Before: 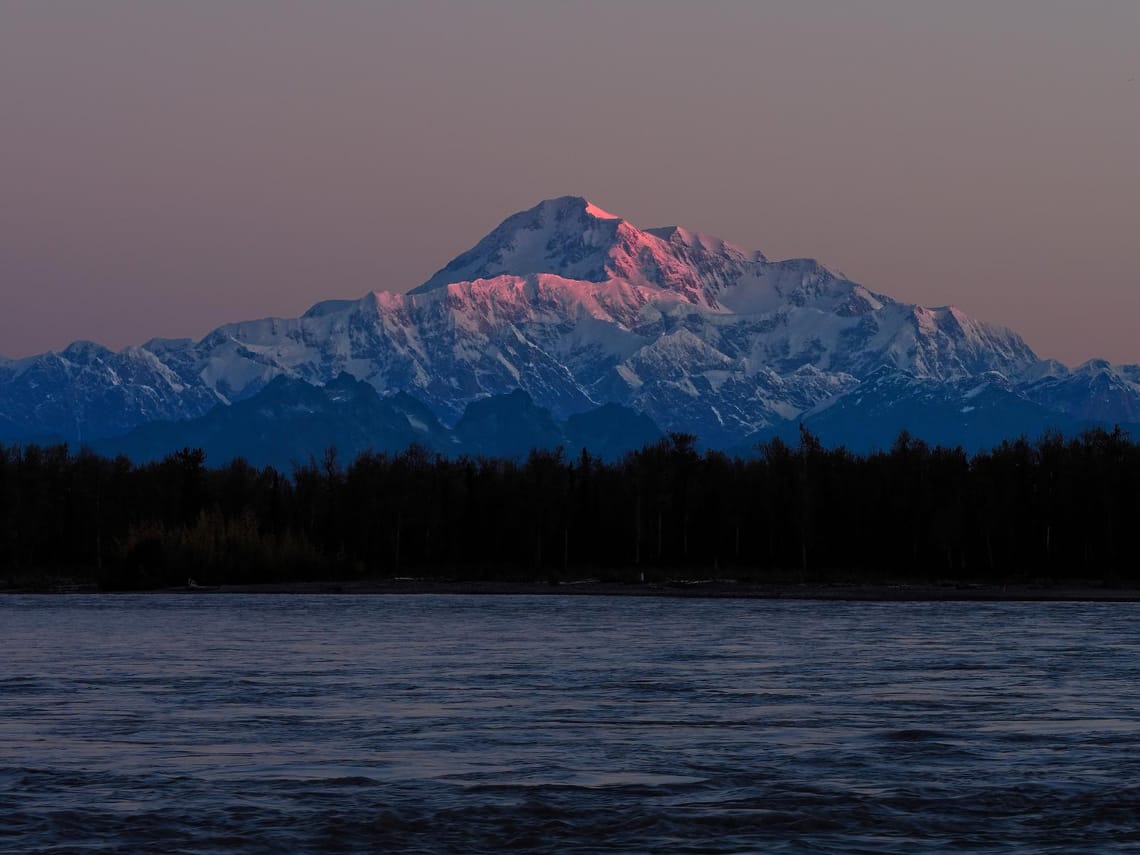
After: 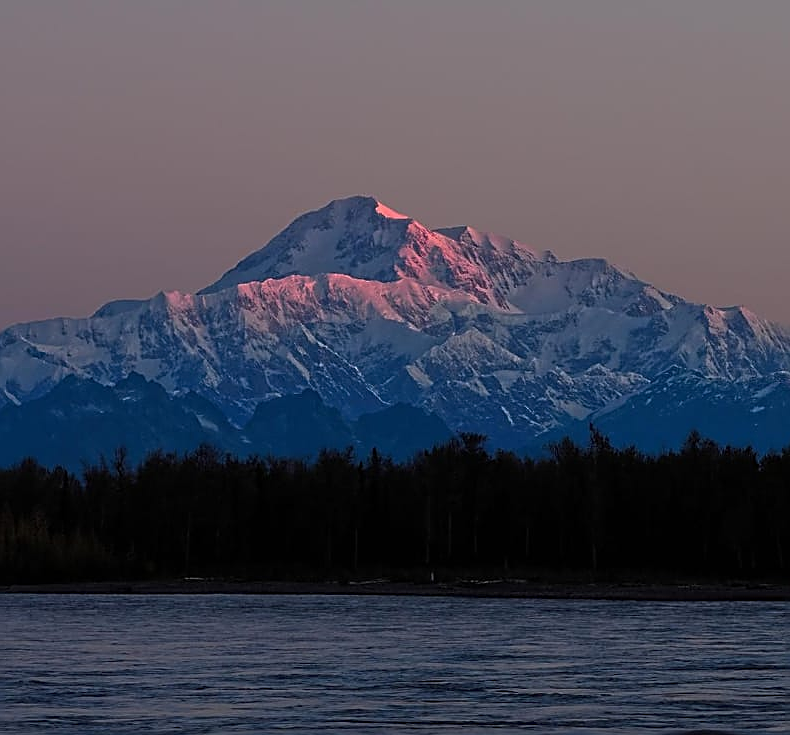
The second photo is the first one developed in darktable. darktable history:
crop: left 18.479%, right 12.2%, bottom 13.971%
sharpen: amount 0.75
